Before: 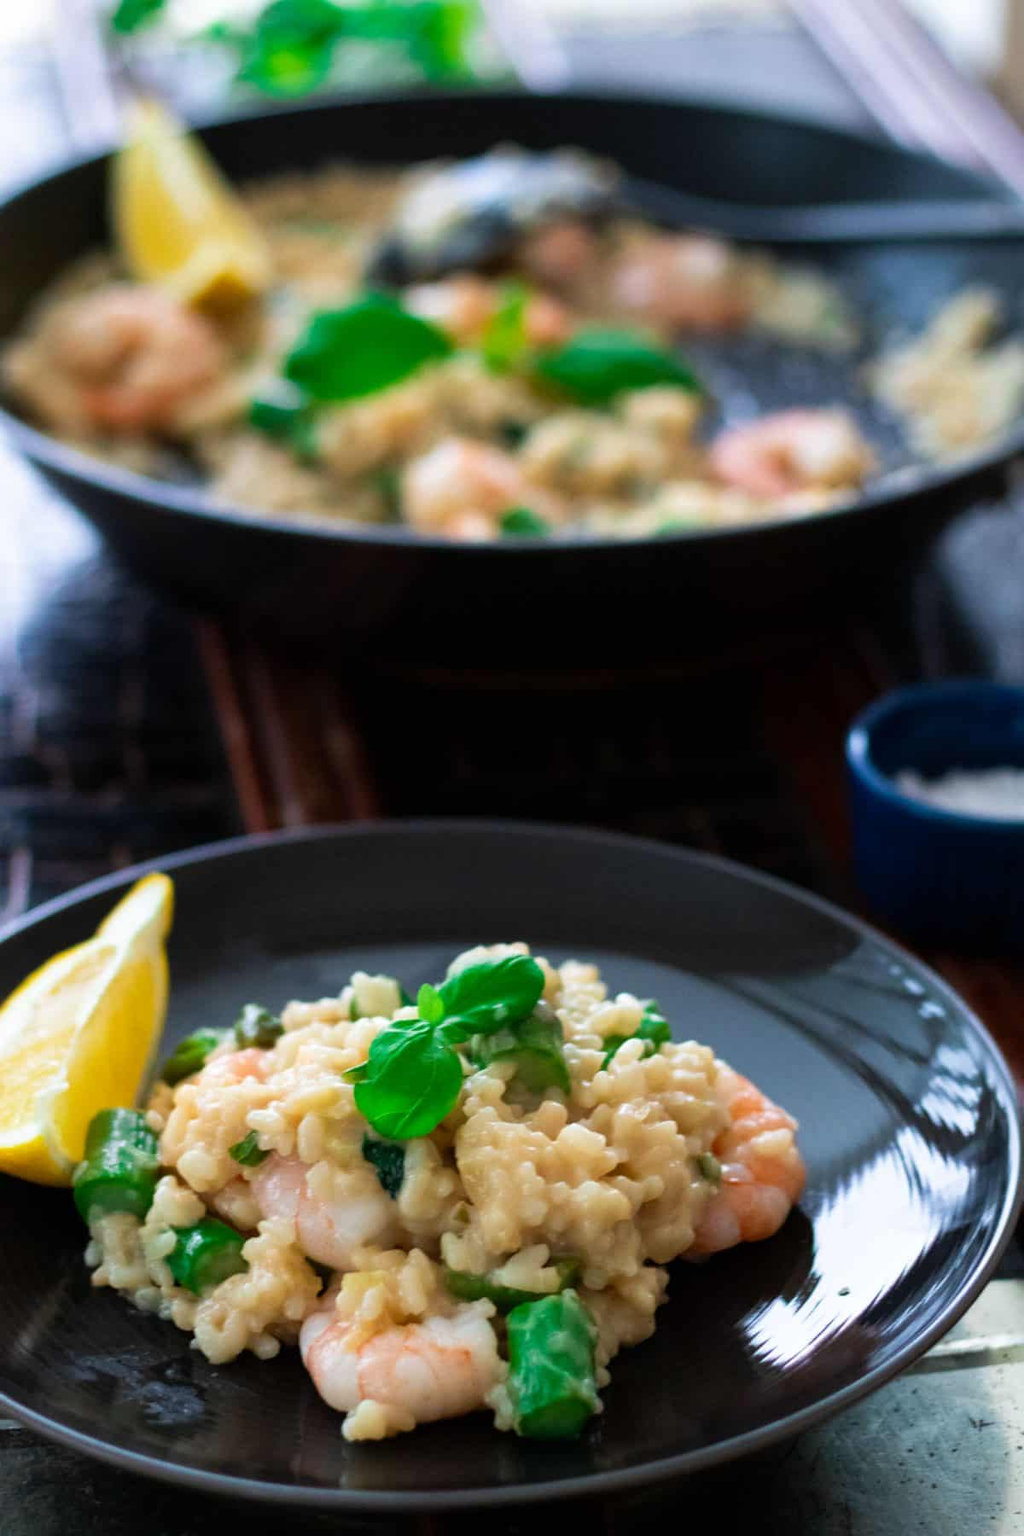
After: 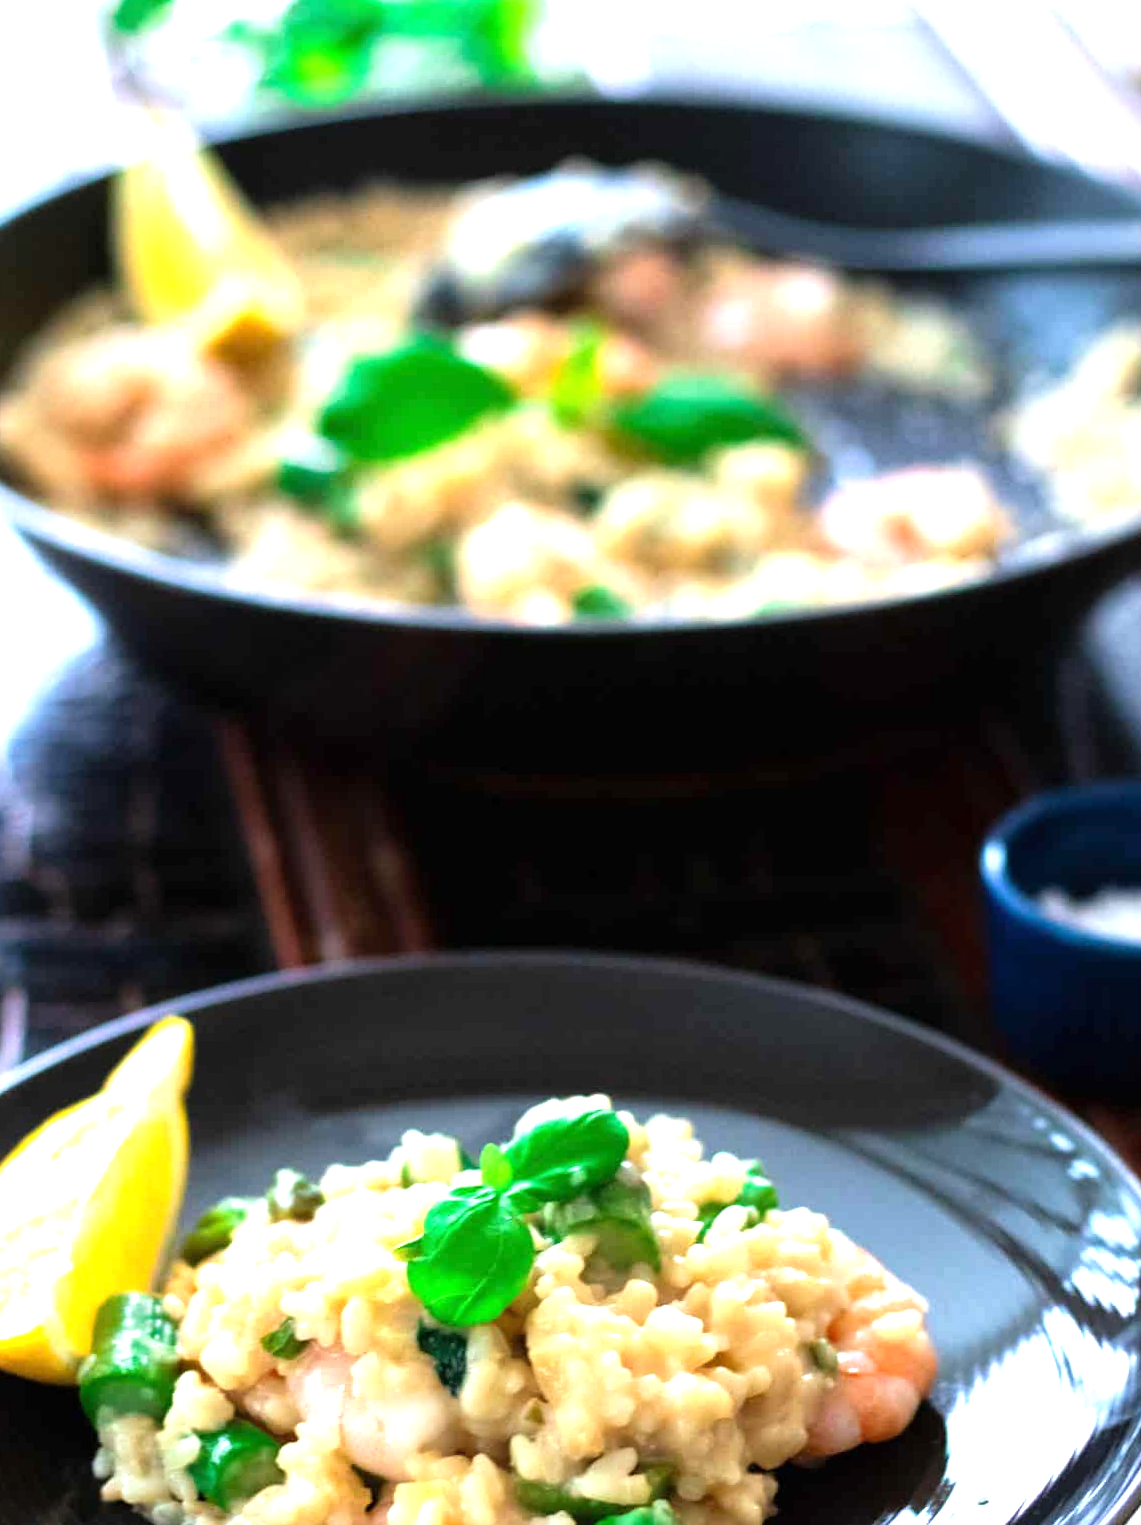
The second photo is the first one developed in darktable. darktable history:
crop and rotate: angle 0.467°, left 0.35%, right 3.371%, bottom 14.19%
exposure: black level correction 0, exposure 0.891 EV, compensate exposure bias true, compensate highlight preservation false
tone equalizer: -8 EV -0.428 EV, -7 EV -0.421 EV, -6 EV -0.352 EV, -5 EV -0.21 EV, -3 EV 0.215 EV, -2 EV 0.318 EV, -1 EV 0.409 EV, +0 EV 0.391 EV
